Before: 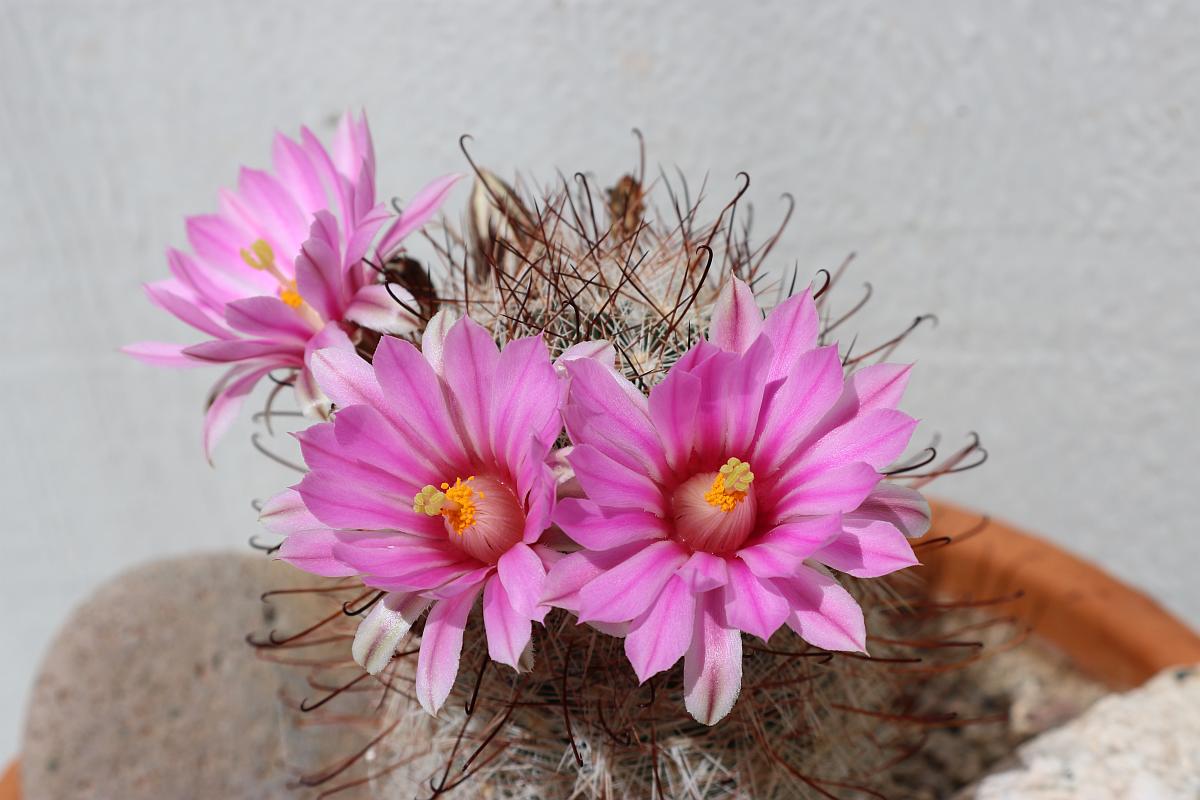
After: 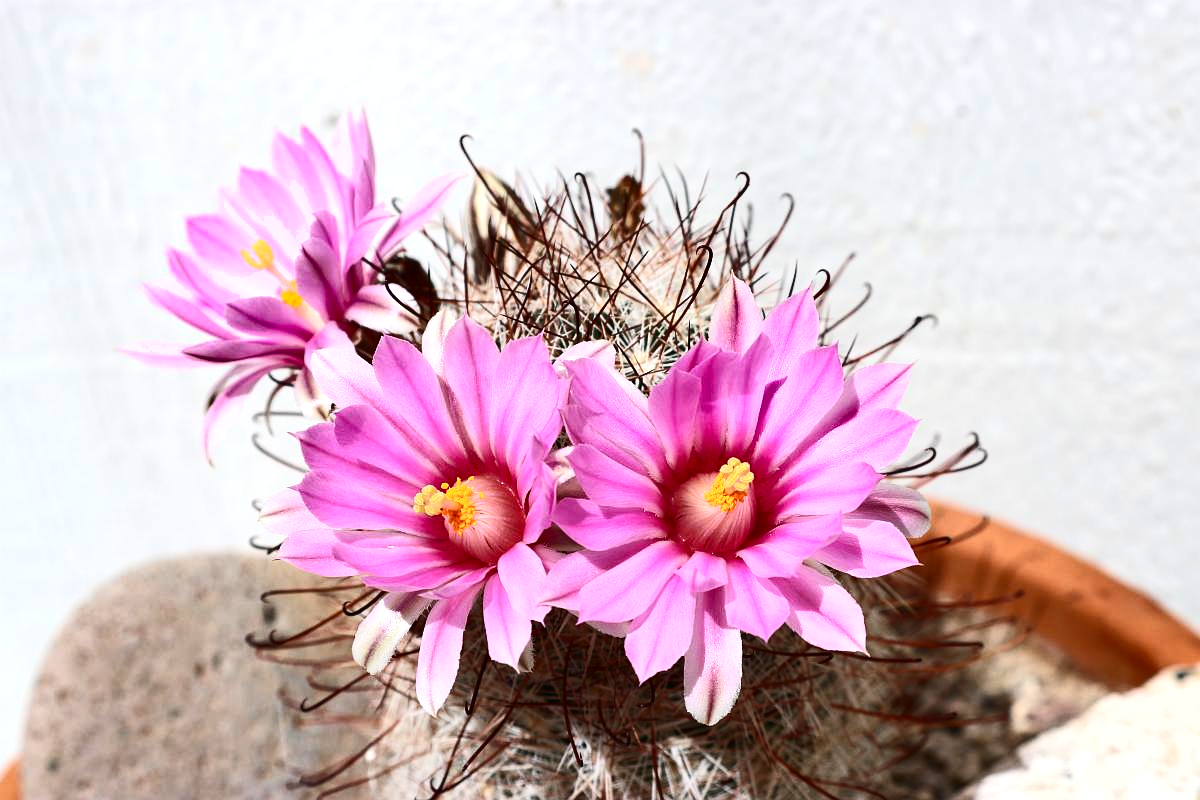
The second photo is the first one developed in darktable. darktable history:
shadows and highlights: shadows 12.71, white point adjustment 1.12, soften with gaussian
exposure: exposure 0.643 EV, compensate highlight preservation false
contrast brightness saturation: contrast 0.281
